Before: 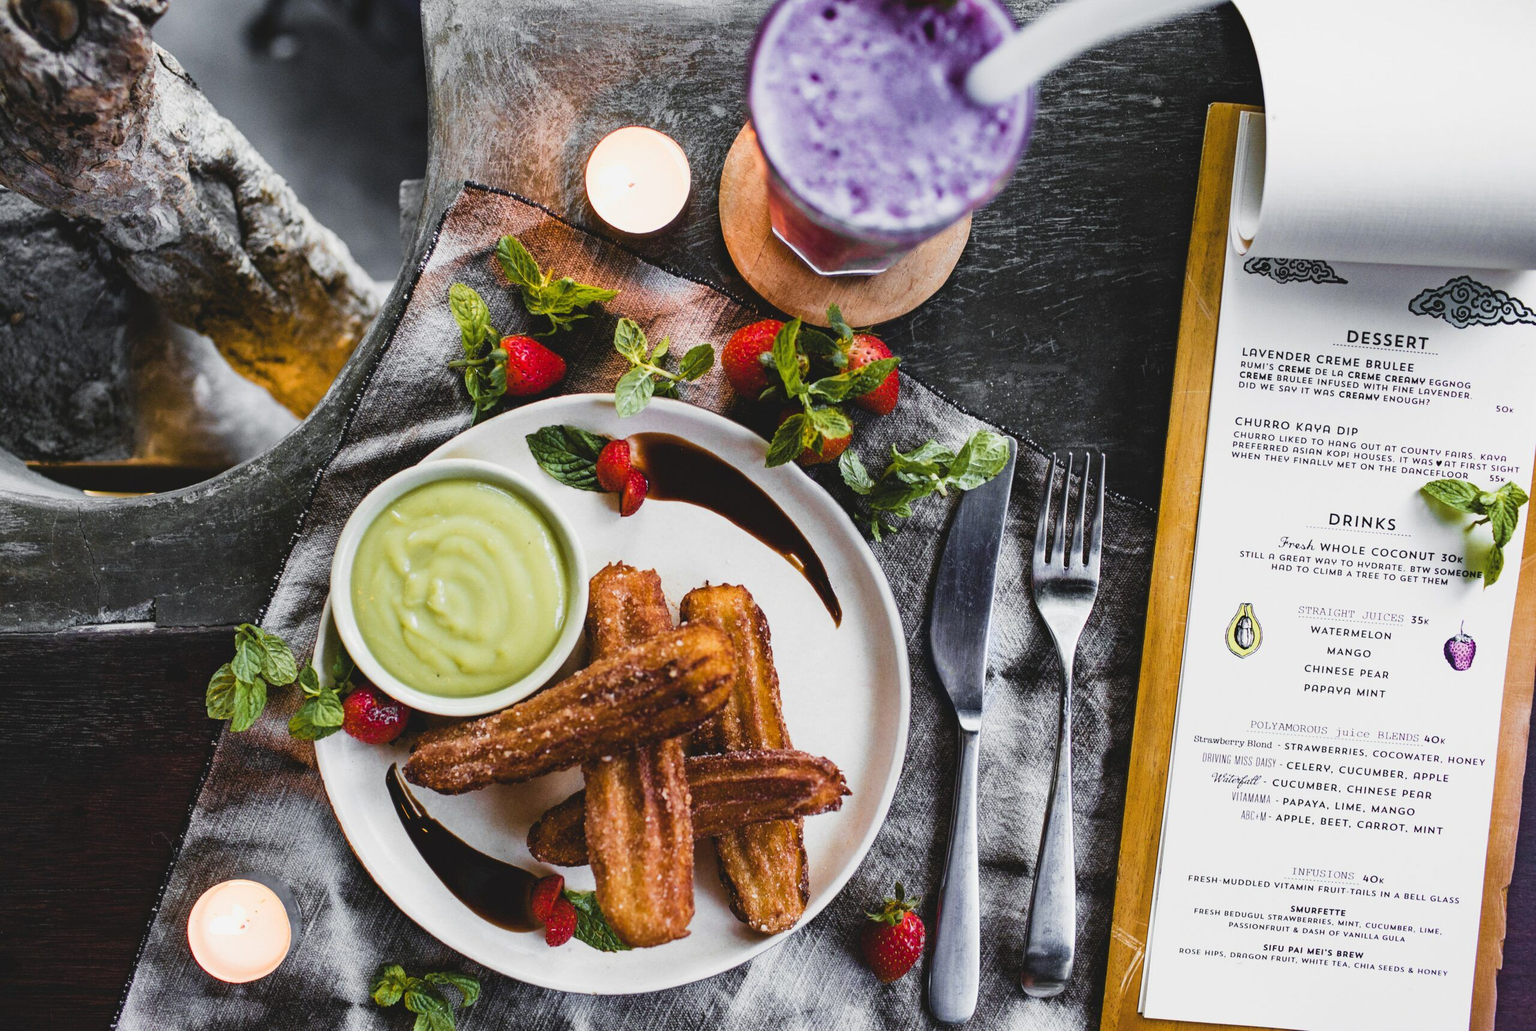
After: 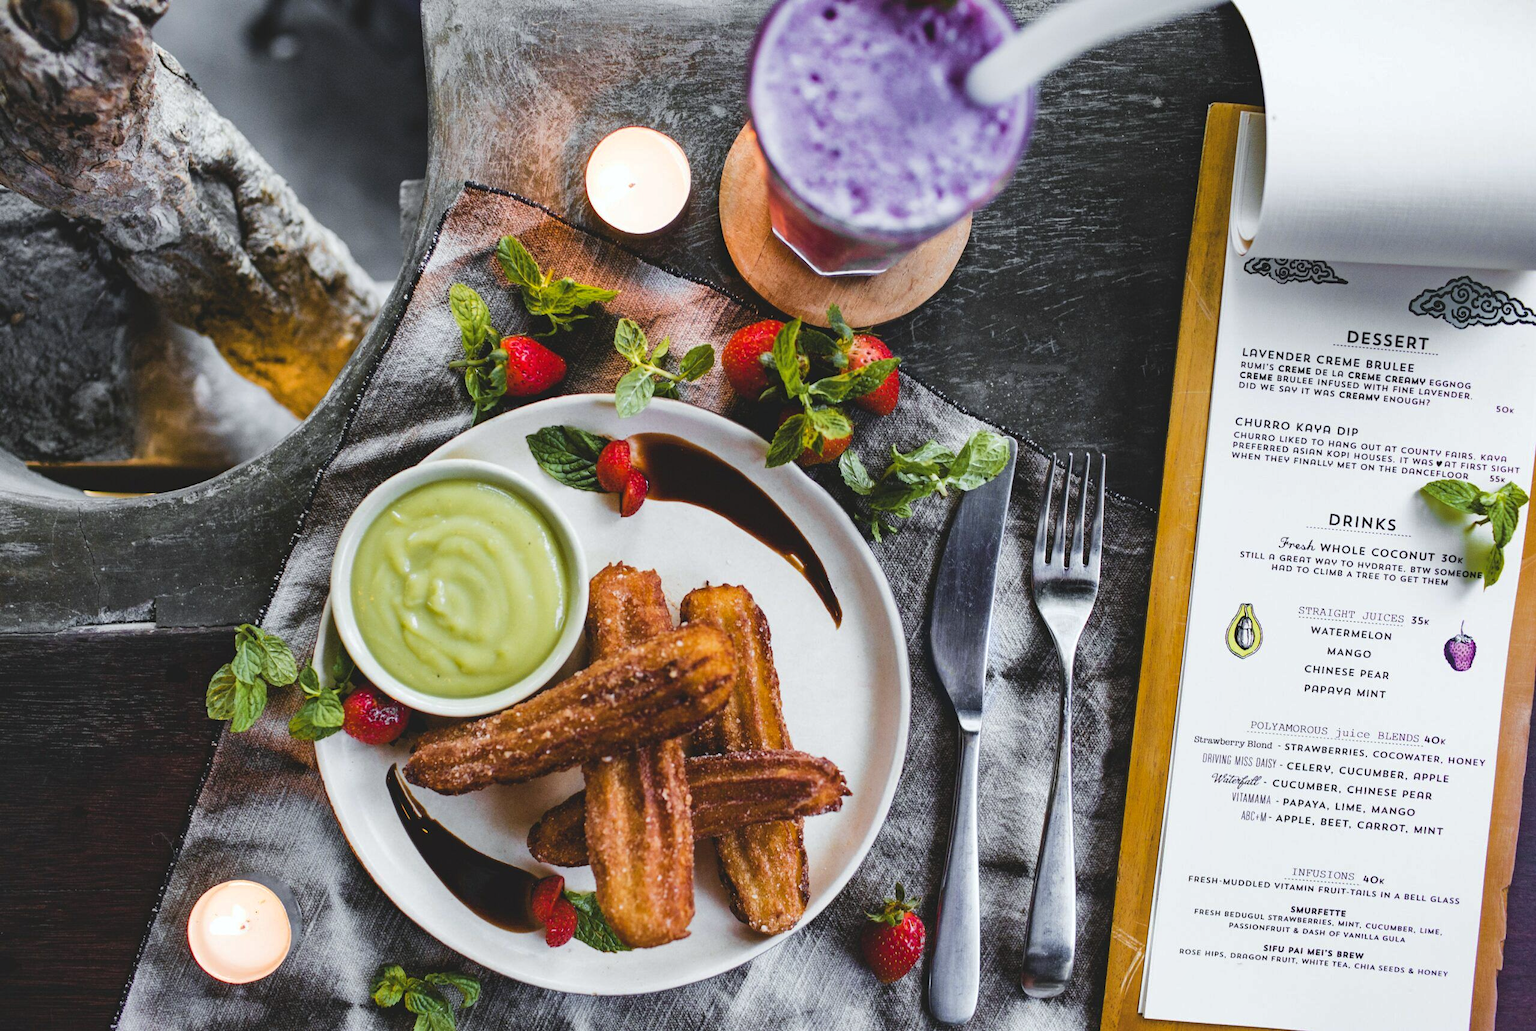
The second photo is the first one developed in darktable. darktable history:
shadows and highlights: shadows 30
exposure: exposure 0.15 EV, compensate highlight preservation false
white balance: red 0.986, blue 1.01
